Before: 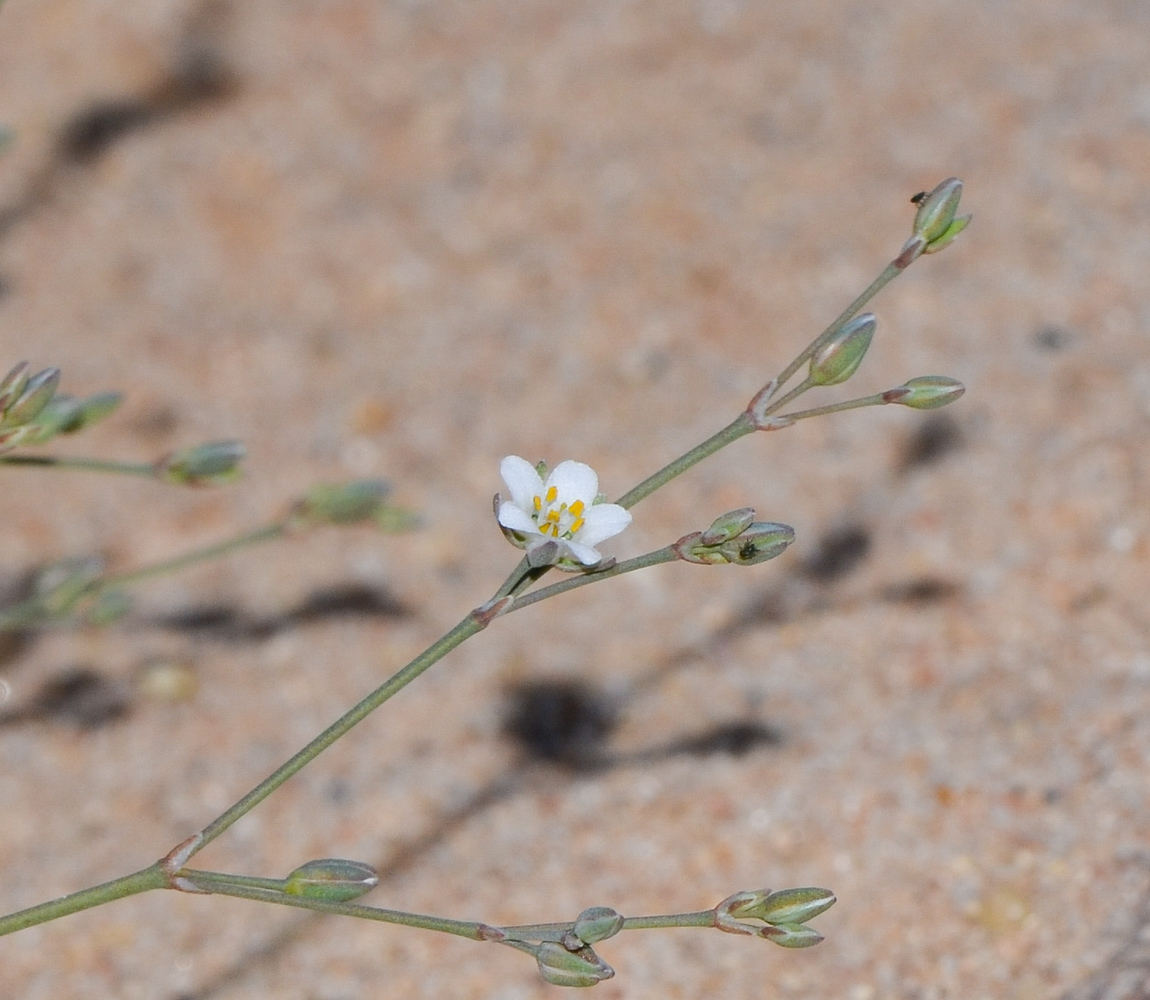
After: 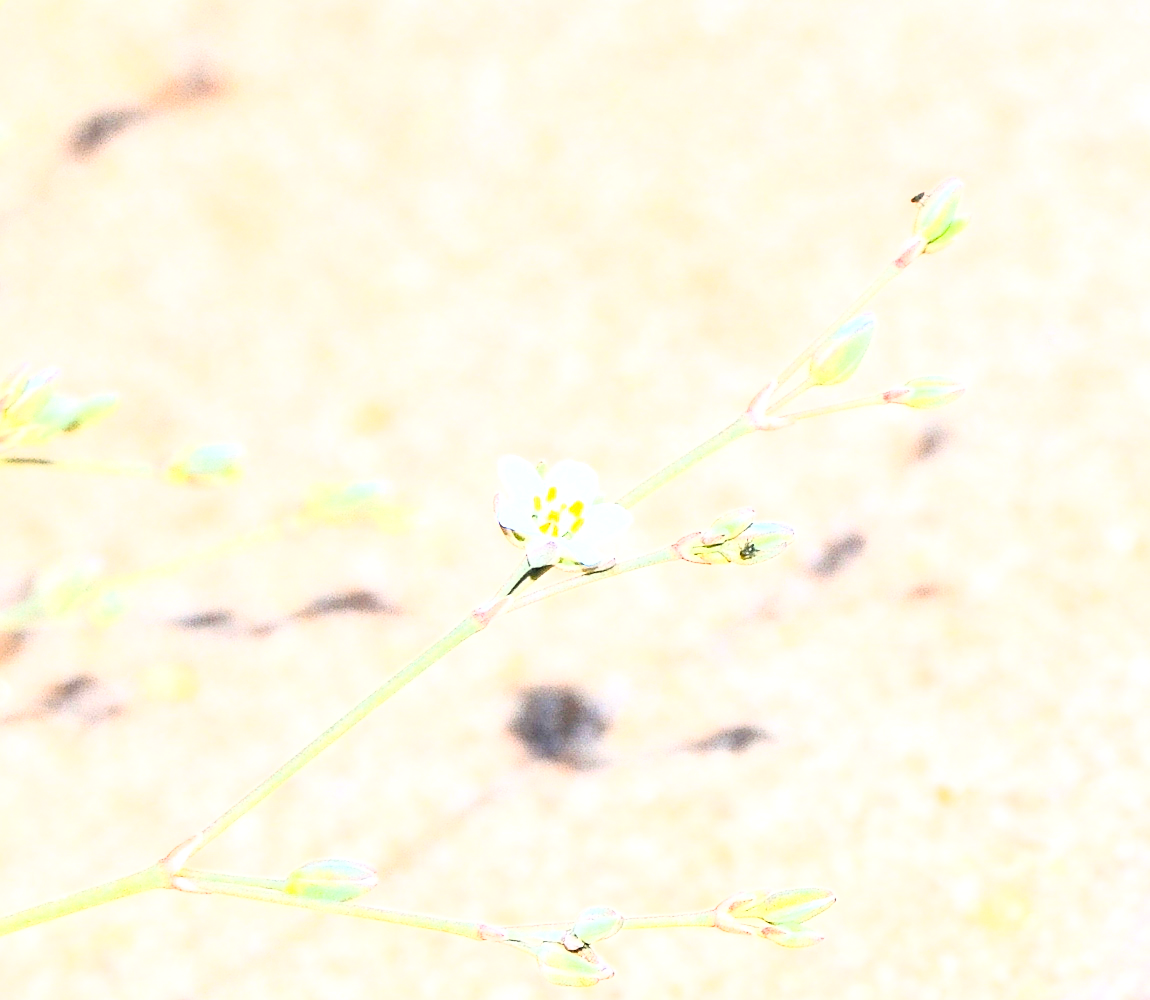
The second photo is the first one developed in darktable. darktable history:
sharpen: on, module defaults
base curve: curves: ch0 [(0, 0) (0.012, 0.01) (0.073, 0.168) (0.31, 0.711) (0.645, 0.957) (1, 1)]
exposure: exposure 2.025 EV, compensate highlight preservation false
